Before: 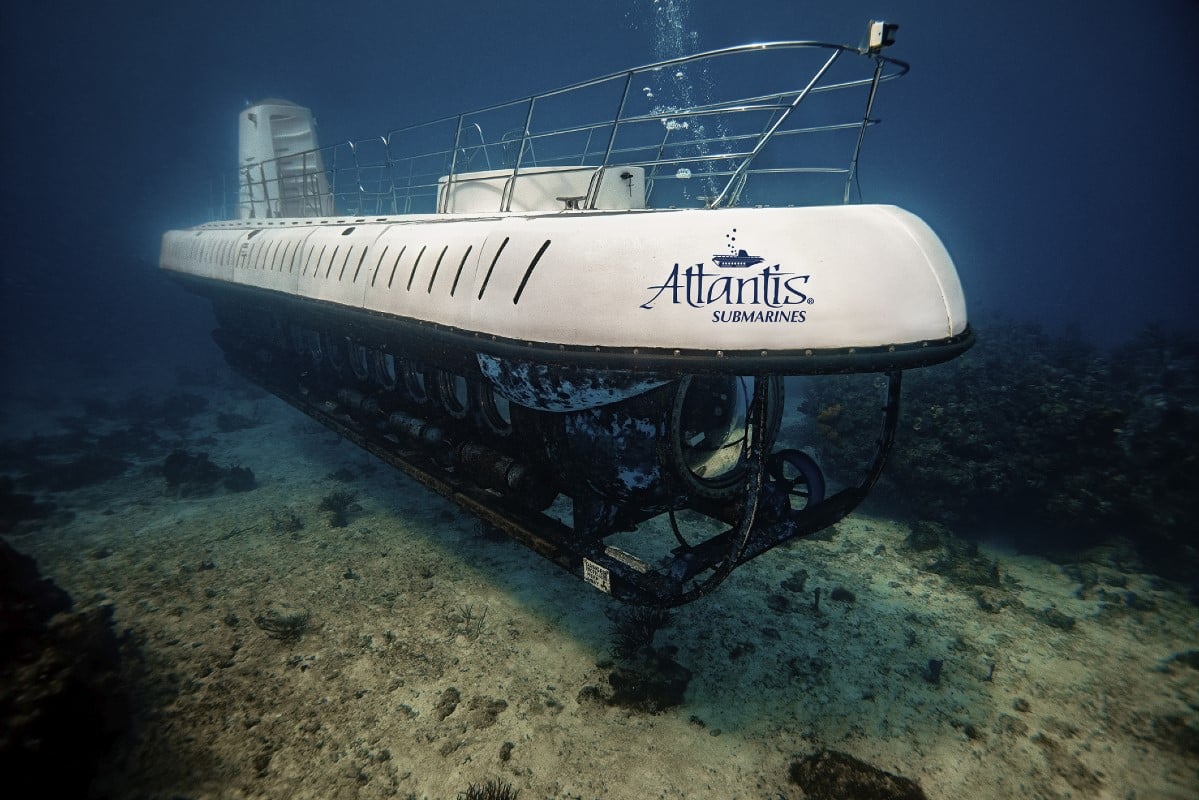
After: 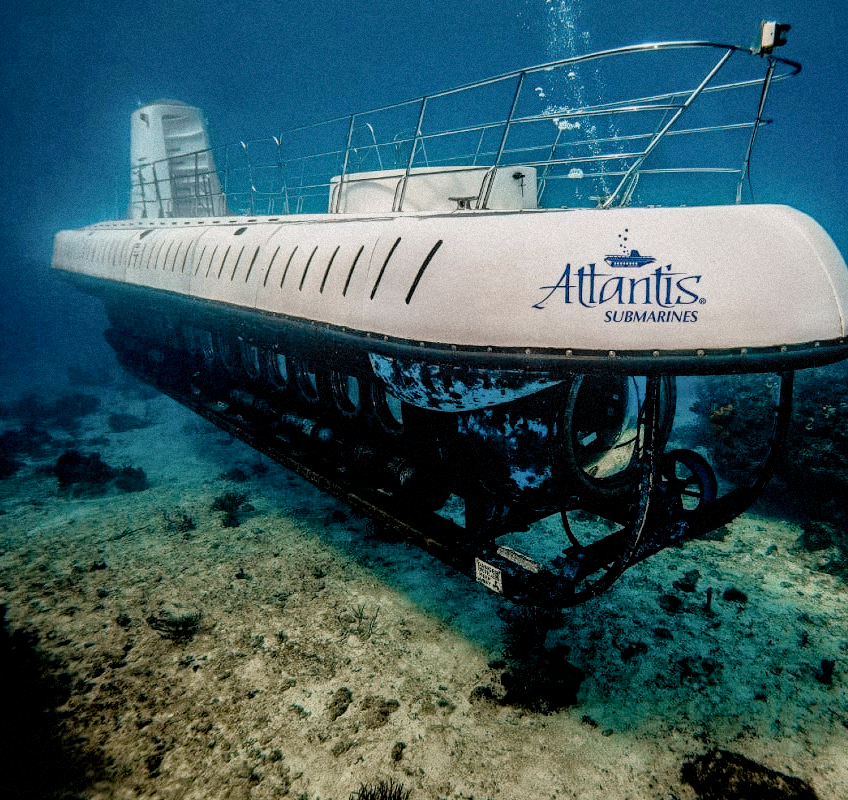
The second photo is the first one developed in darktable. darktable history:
local contrast: highlights 61%, detail 143%, midtone range 0.428
color balance rgb: shadows lift › chroma 1%, shadows lift › hue 113°, highlights gain › chroma 0.2%, highlights gain › hue 333°, perceptual saturation grading › global saturation 20%, perceptual saturation grading › highlights -50%, perceptual saturation grading › shadows 25%, contrast -10%
grain: mid-tones bias 0%
exposure: exposure 0.3 EV, compensate highlight preservation false
filmic rgb: hardness 4.17, contrast 1.364, color science v6 (2022)
crop and rotate: left 9.061%, right 20.142%
shadows and highlights: on, module defaults
